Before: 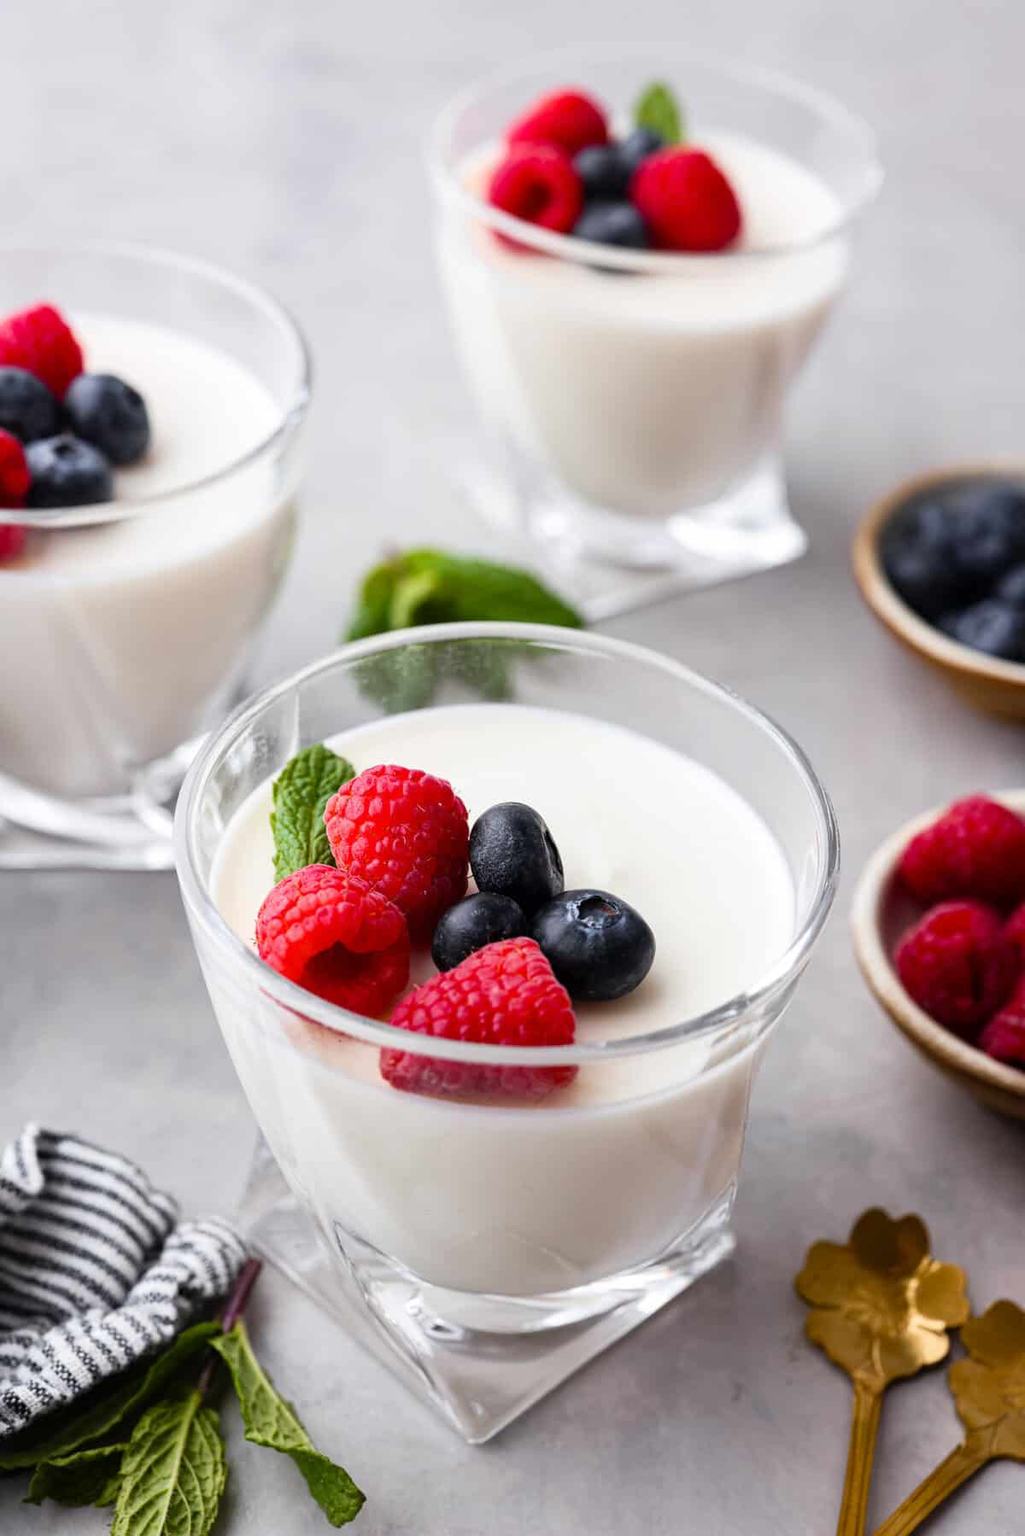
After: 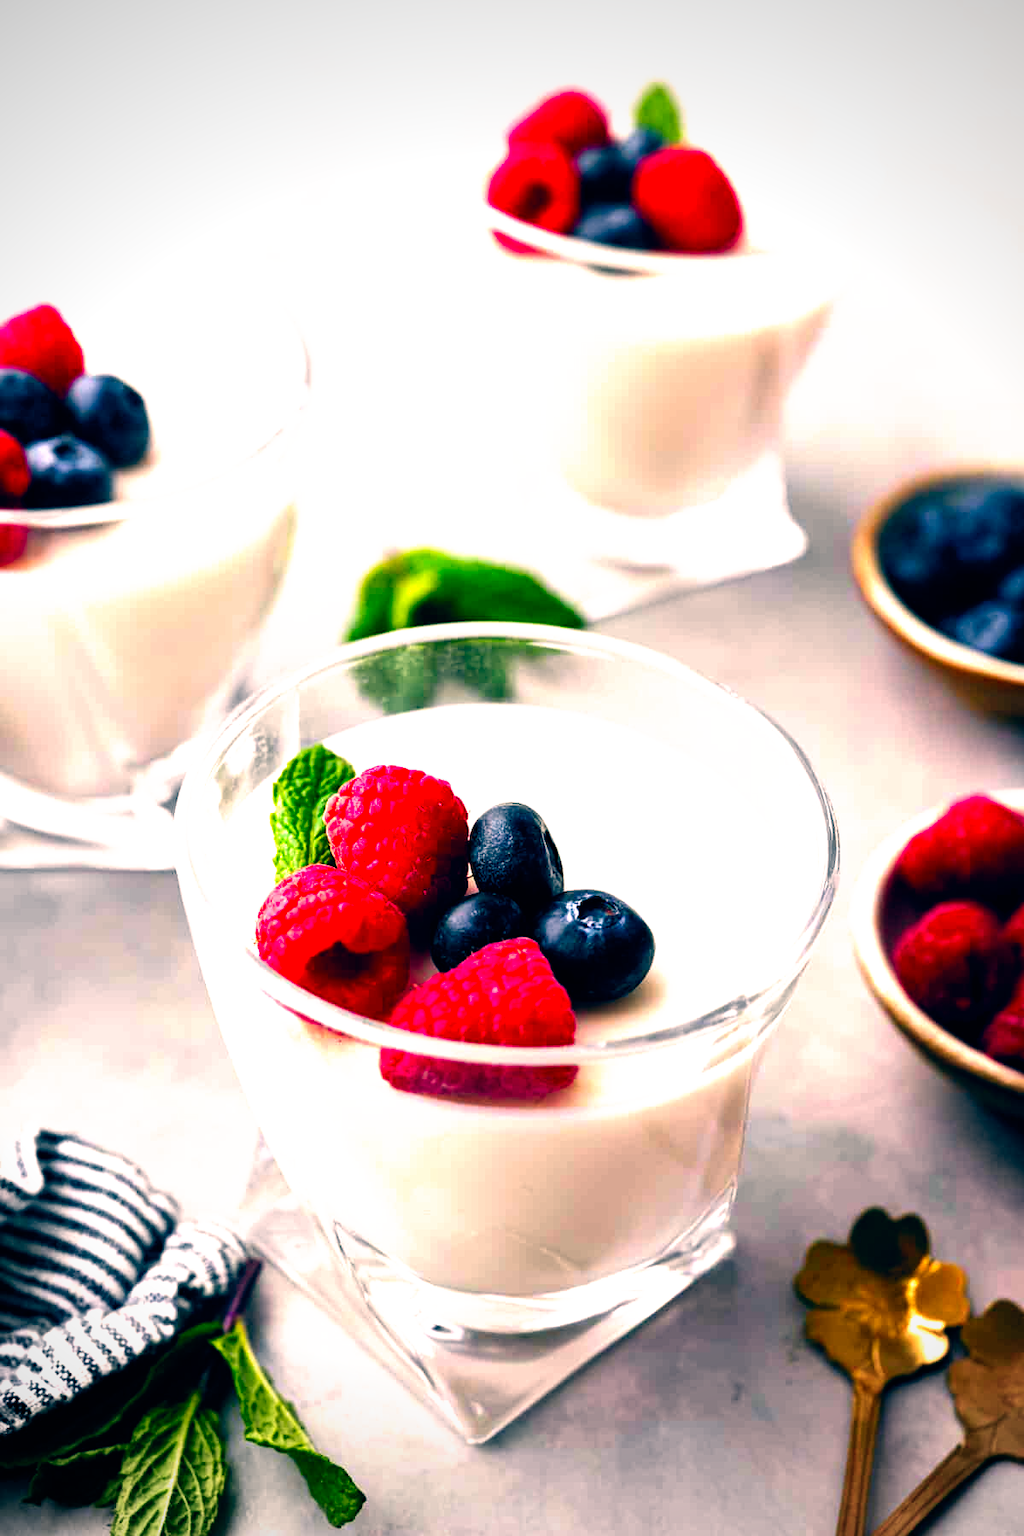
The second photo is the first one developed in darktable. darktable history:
contrast brightness saturation: saturation 0.5
vignetting: on, module defaults
filmic rgb: black relative exposure -8.2 EV, white relative exposure 2.2 EV, threshold 3 EV, hardness 7.11, latitude 85.74%, contrast 1.696, highlights saturation mix -4%, shadows ↔ highlights balance -2.69%, preserve chrominance no, color science v5 (2021), contrast in shadows safe, contrast in highlights safe, enable highlight reconstruction true
color balance: lift [1.006, 0.985, 1.002, 1.015], gamma [1, 0.953, 1.008, 1.047], gain [1.076, 1.13, 1.004, 0.87]
